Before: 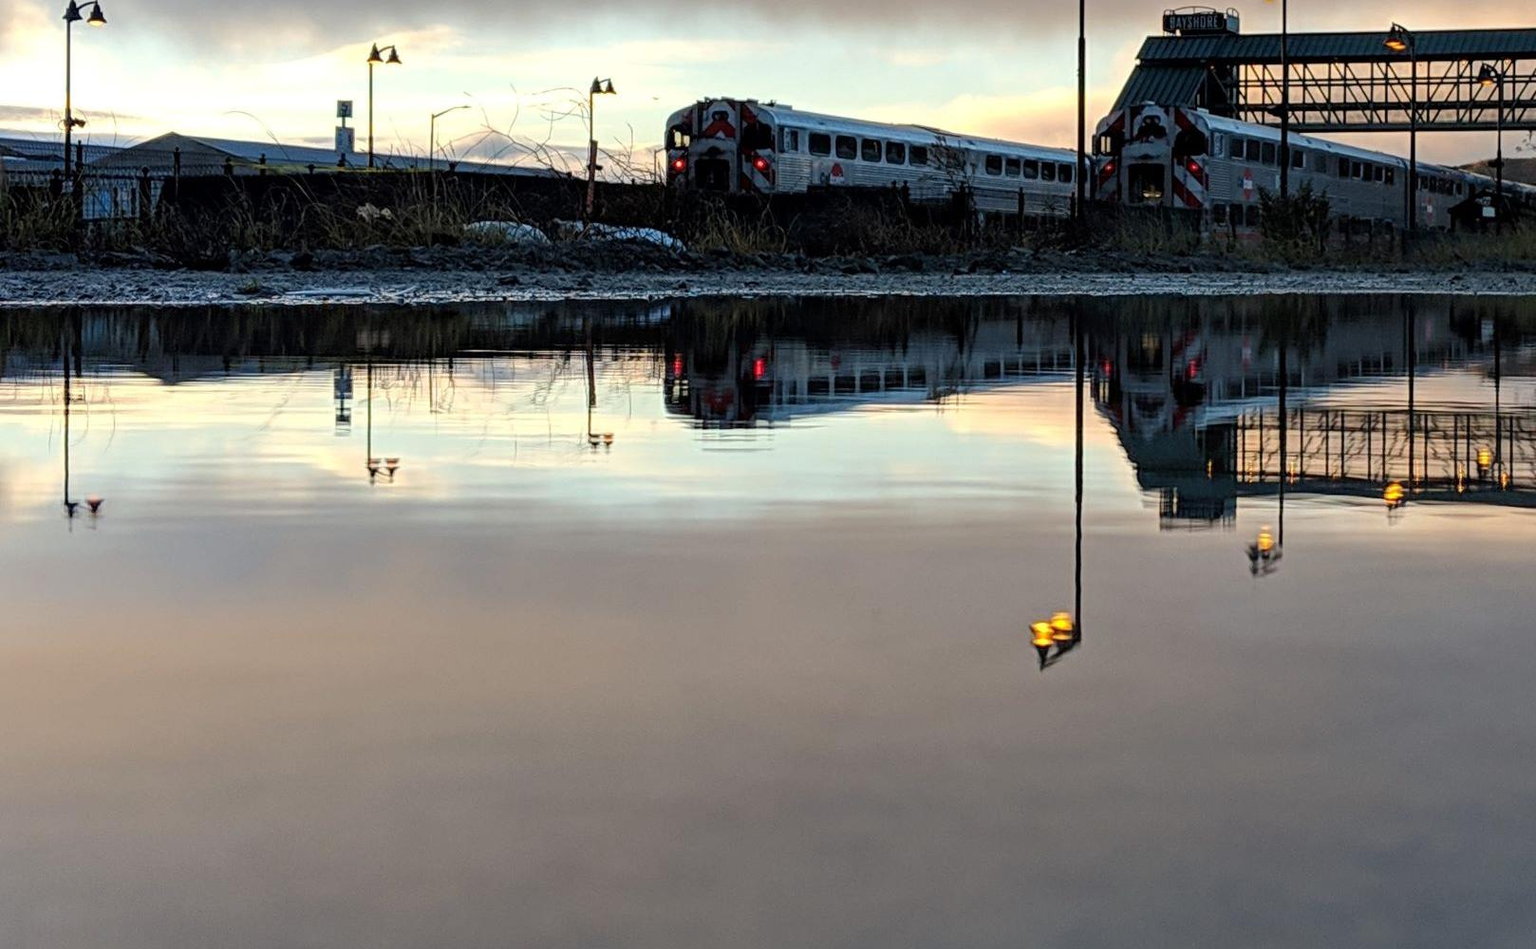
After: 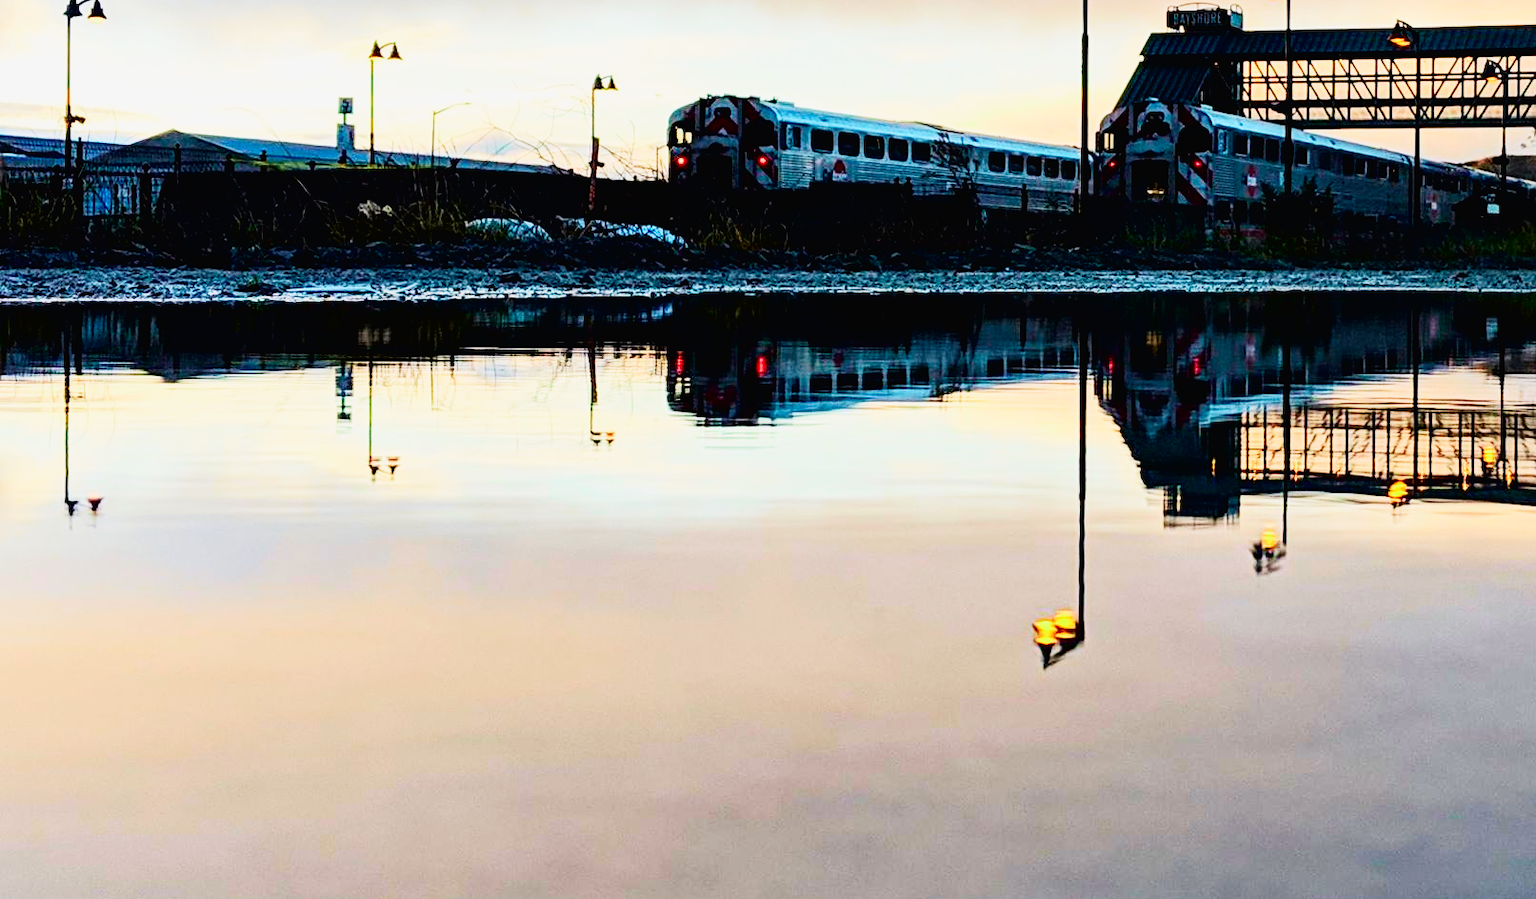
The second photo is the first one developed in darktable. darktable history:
tone curve: curves: ch0 [(0, 0.013) (0.054, 0.018) (0.205, 0.191) (0.289, 0.292) (0.39, 0.424) (0.493, 0.551) (0.647, 0.752) (0.796, 0.887) (1, 0.998)]; ch1 [(0, 0) (0.371, 0.339) (0.477, 0.452) (0.494, 0.495) (0.501, 0.501) (0.51, 0.516) (0.54, 0.557) (0.572, 0.605) (0.66, 0.701) (0.783, 0.804) (1, 1)]; ch2 [(0, 0) (0.32, 0.281) (0.403, 0.399) (0.441, 0.428) (0.47, 0.469) (0.498, 0.496) (0.524, 0.543) (0.551, 0.579) (0.633, 0.665) (0.7, 0.711) (1, 1)], color space Lab, independent channels, preserve colors none
crop: top 0.448%, right 0.264%, bottom 5.045%
exposure: black level correction 0, exposure 0.7 EV, compensate exposure bias true, compensate highlight preservation false
sigmoid: contrast 1.7, skew -0.2, preserve hue 0%, red attenuation 0.1, red rotation 0.035, green attenuation 0.1, green rotation -0.017, blue attenuation 0.15, blue rotation -0.052, base primaries Rec2020
color balance rgb: perceptual saturation grading › global saturation 20%, global vibrance 20%
